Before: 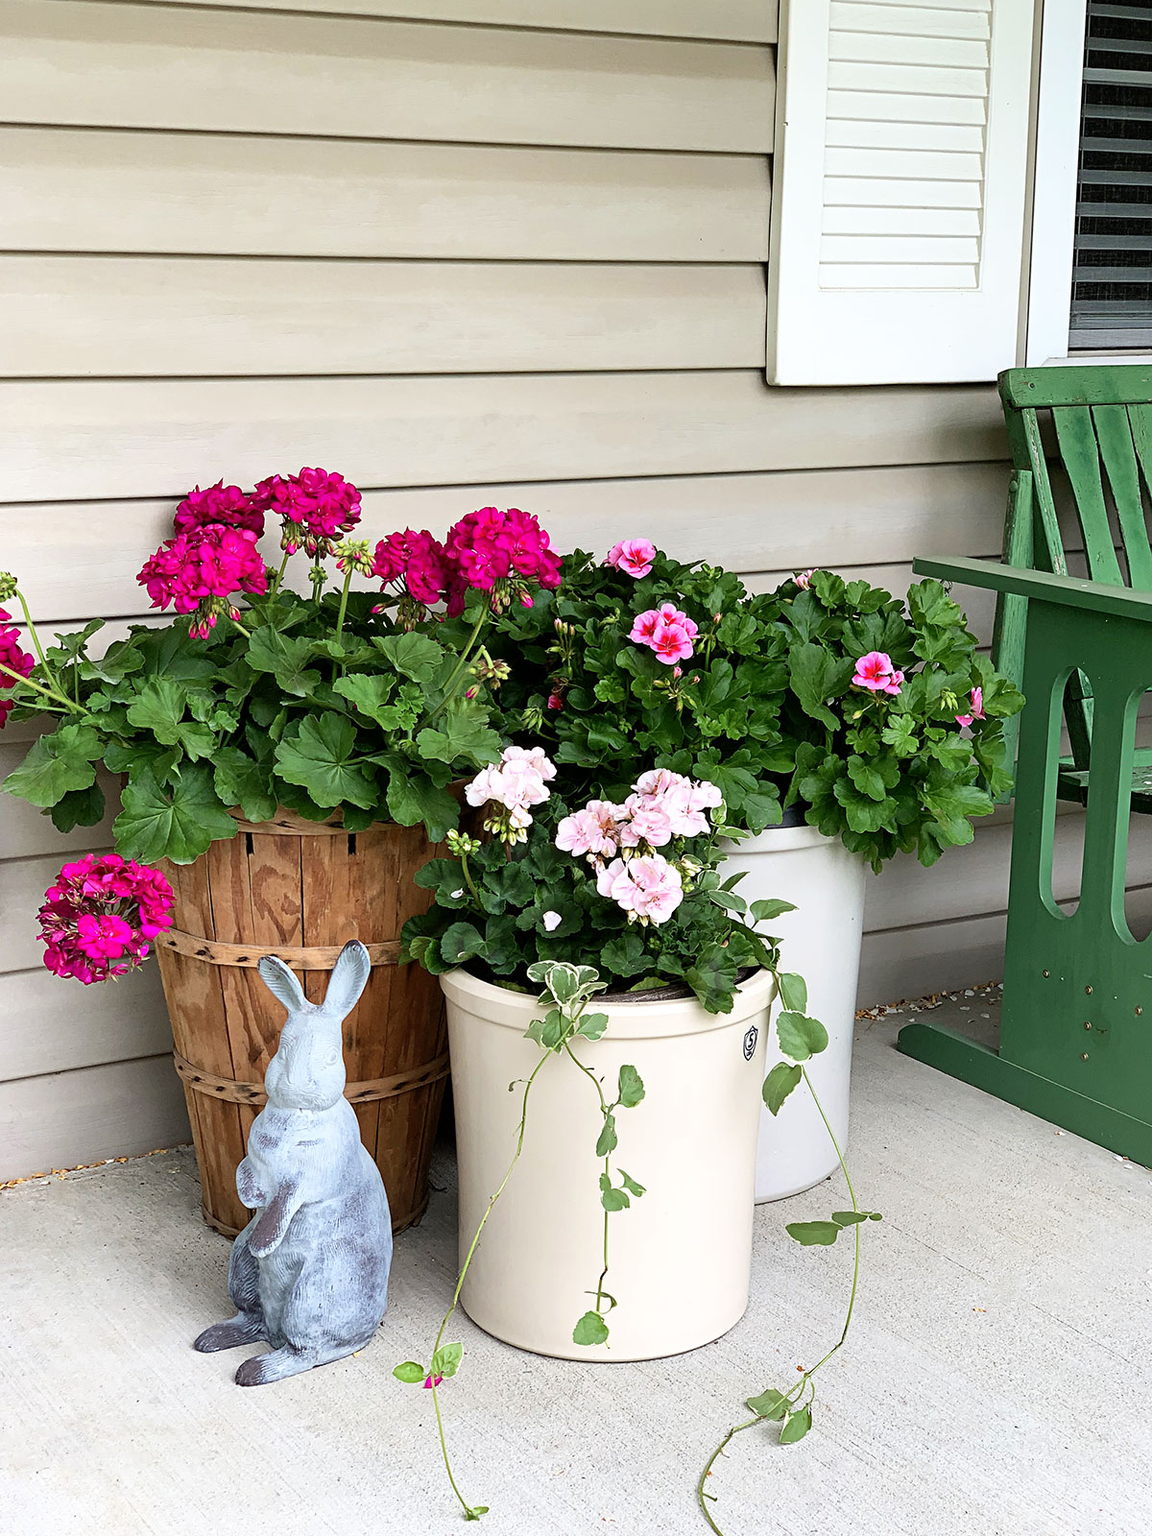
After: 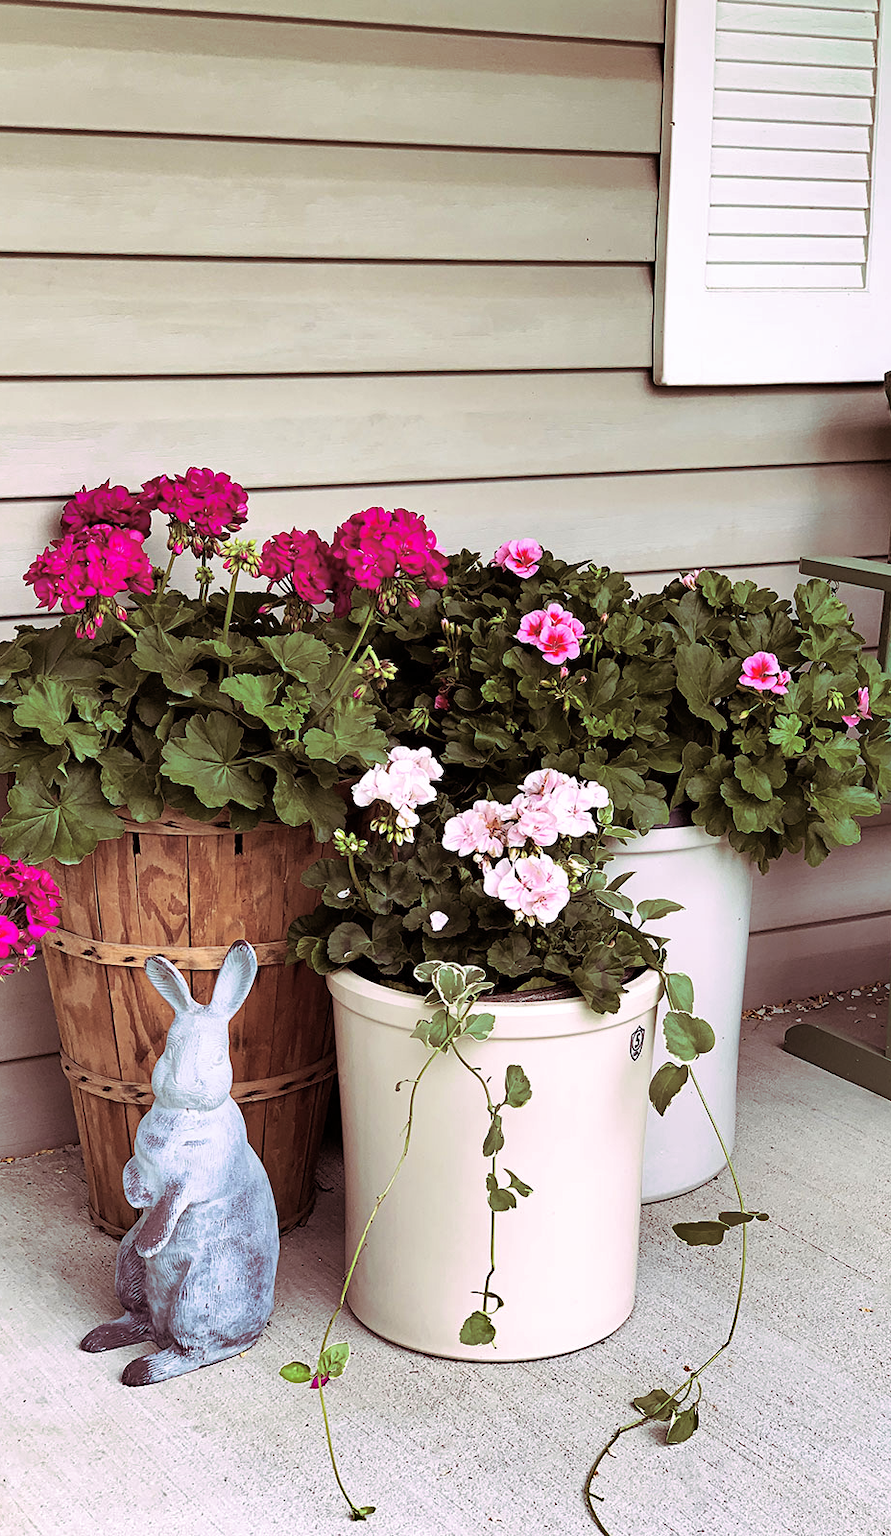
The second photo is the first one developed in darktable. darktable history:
crop: left 9.88%, right 12.664%
split-toning: highlights › hue 298.8°, highlights › saturation 0.73, compress 41.76%
shadows and highlights: shadows 5, soften with gaussian
